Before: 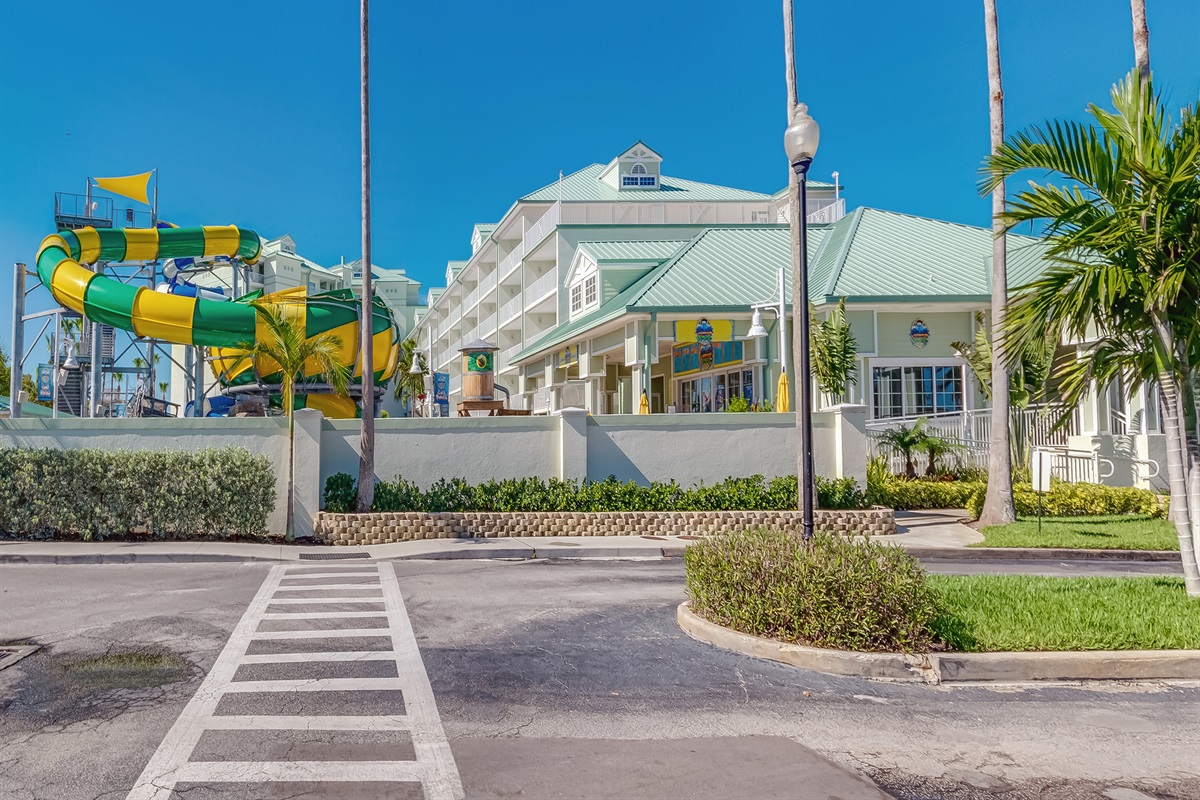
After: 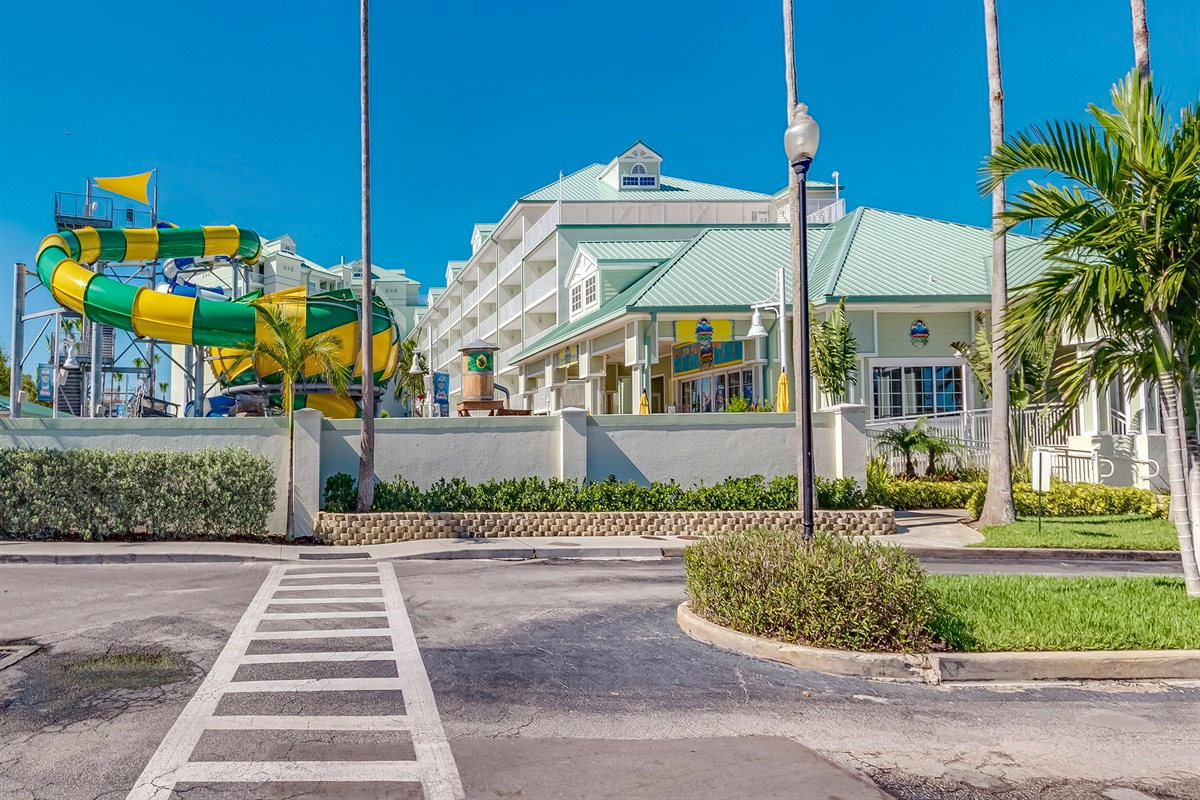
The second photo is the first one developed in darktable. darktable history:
haze removal: compatibility mode true, adaptive false
contrast brightness saturation: contrast 0.1, brightness 0.02, saturation 0.02
